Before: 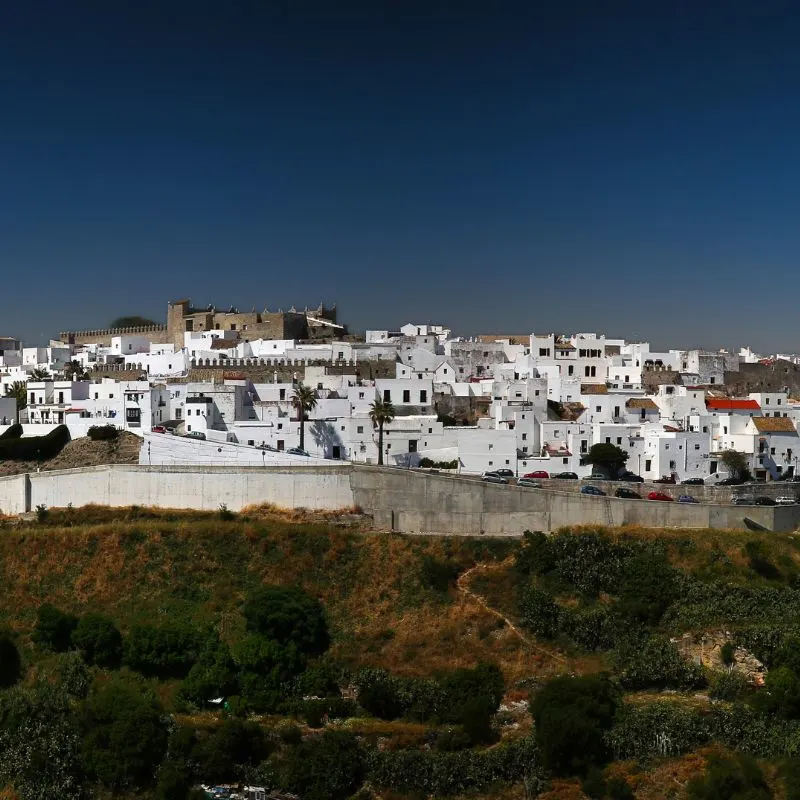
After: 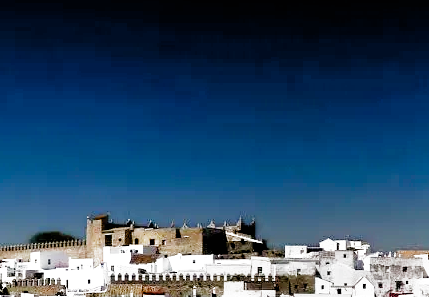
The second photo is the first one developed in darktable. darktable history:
exposure: black level correction 0.008, exposure 0.984 EV, compensate highlight preservation false
filmic rgb: black relative exposure -3.99 EV, white relative exposure 2.99 EV, hardness 2.99, contrast 1.386, preserve chrominance no, color science v4 (2020)
crop: left 10.238%, top 10.702%, right 36.048%, bottom 52.082%
